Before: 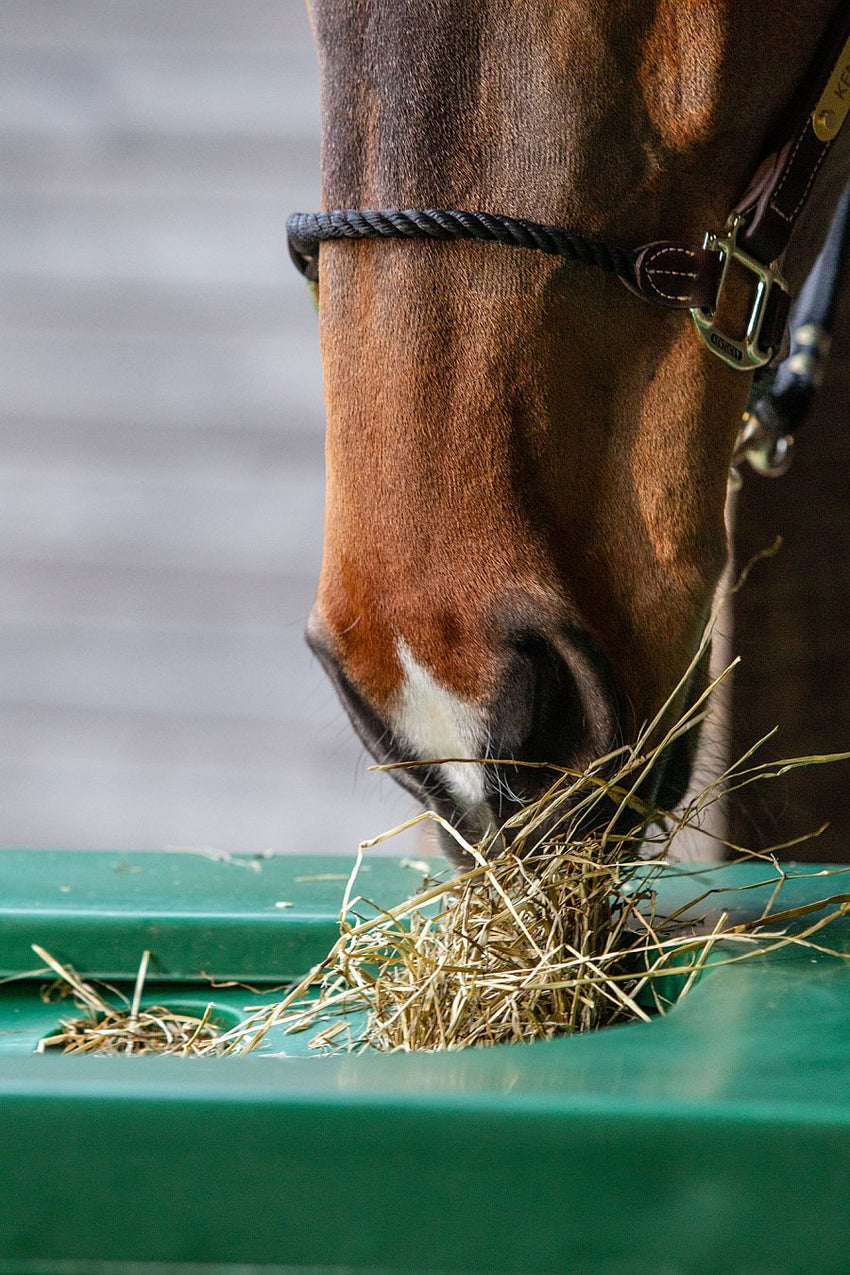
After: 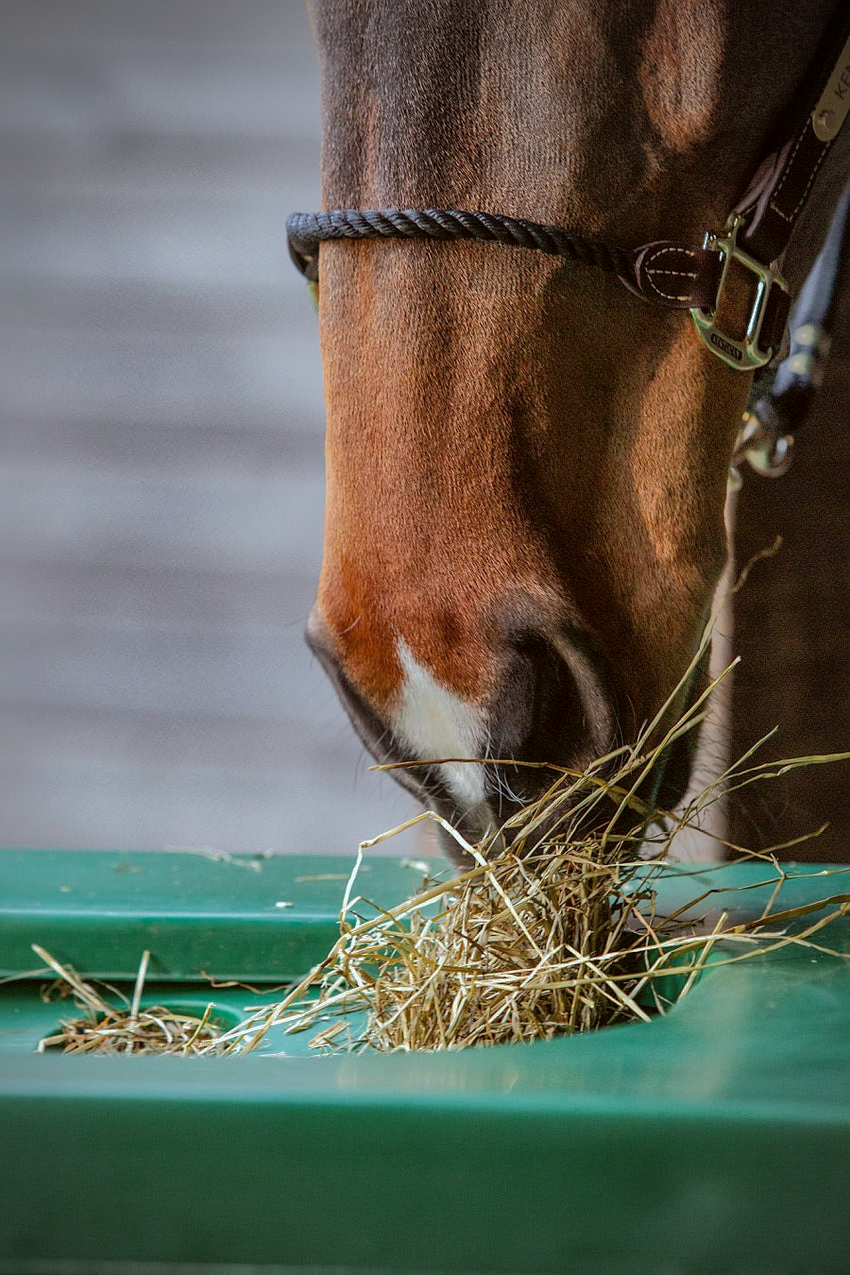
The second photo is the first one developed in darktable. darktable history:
vignetting: fall-off start 71.5%
color correction: highlights a* -3.49, highlights b* -6.33, shadows a* 3.27, shadows b* 5.25
shadows and highlights: shadows 39.21, highlights -74.12
